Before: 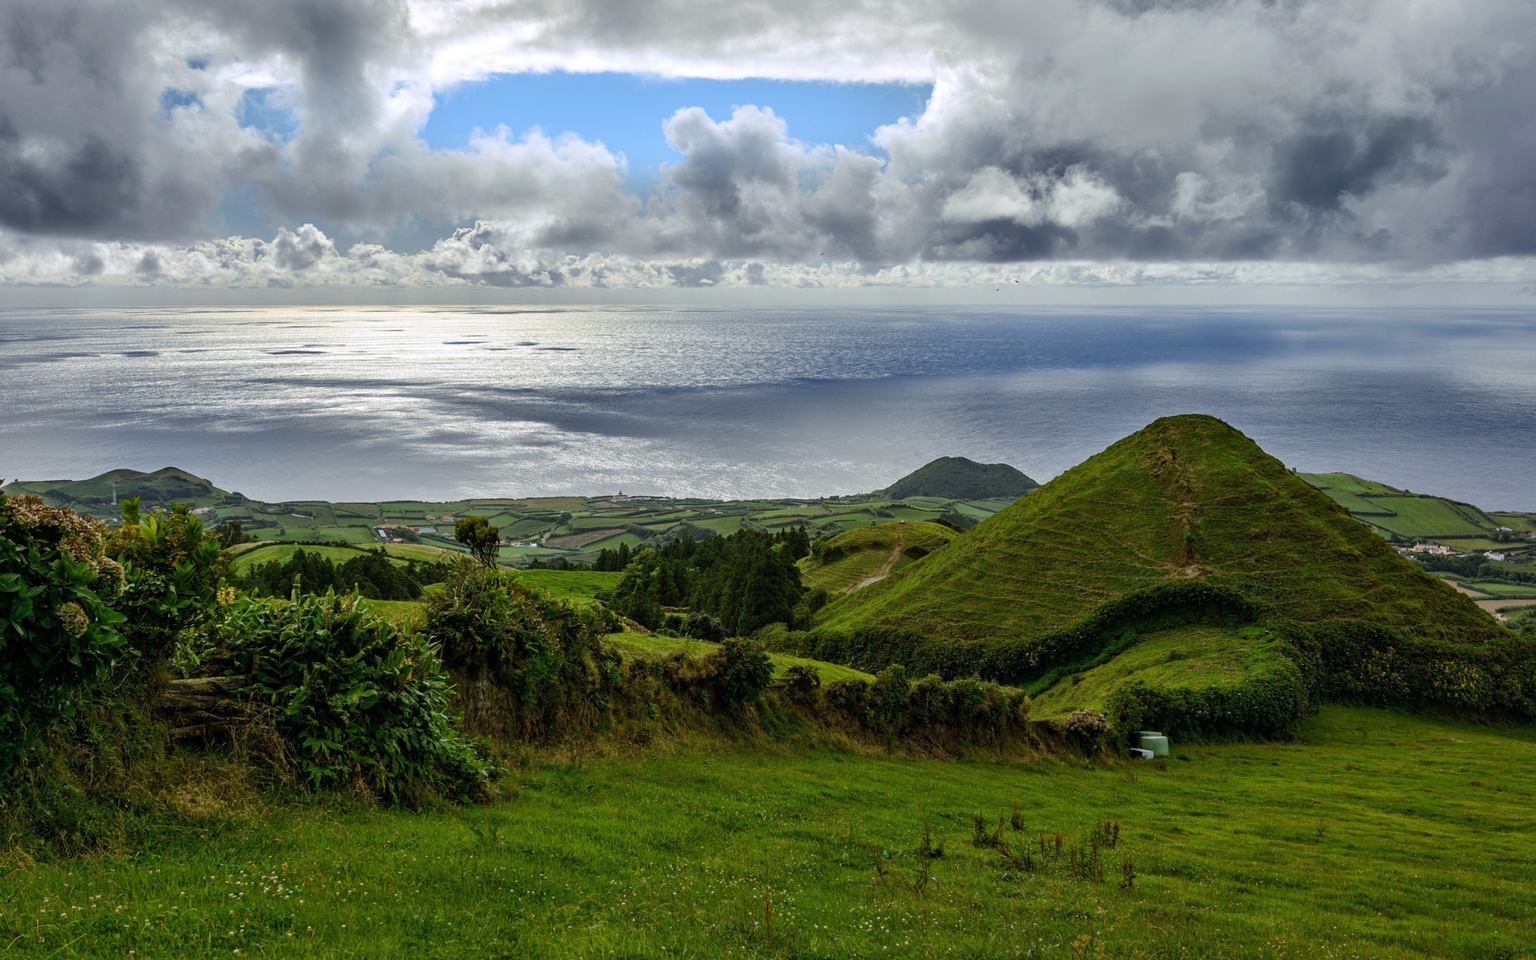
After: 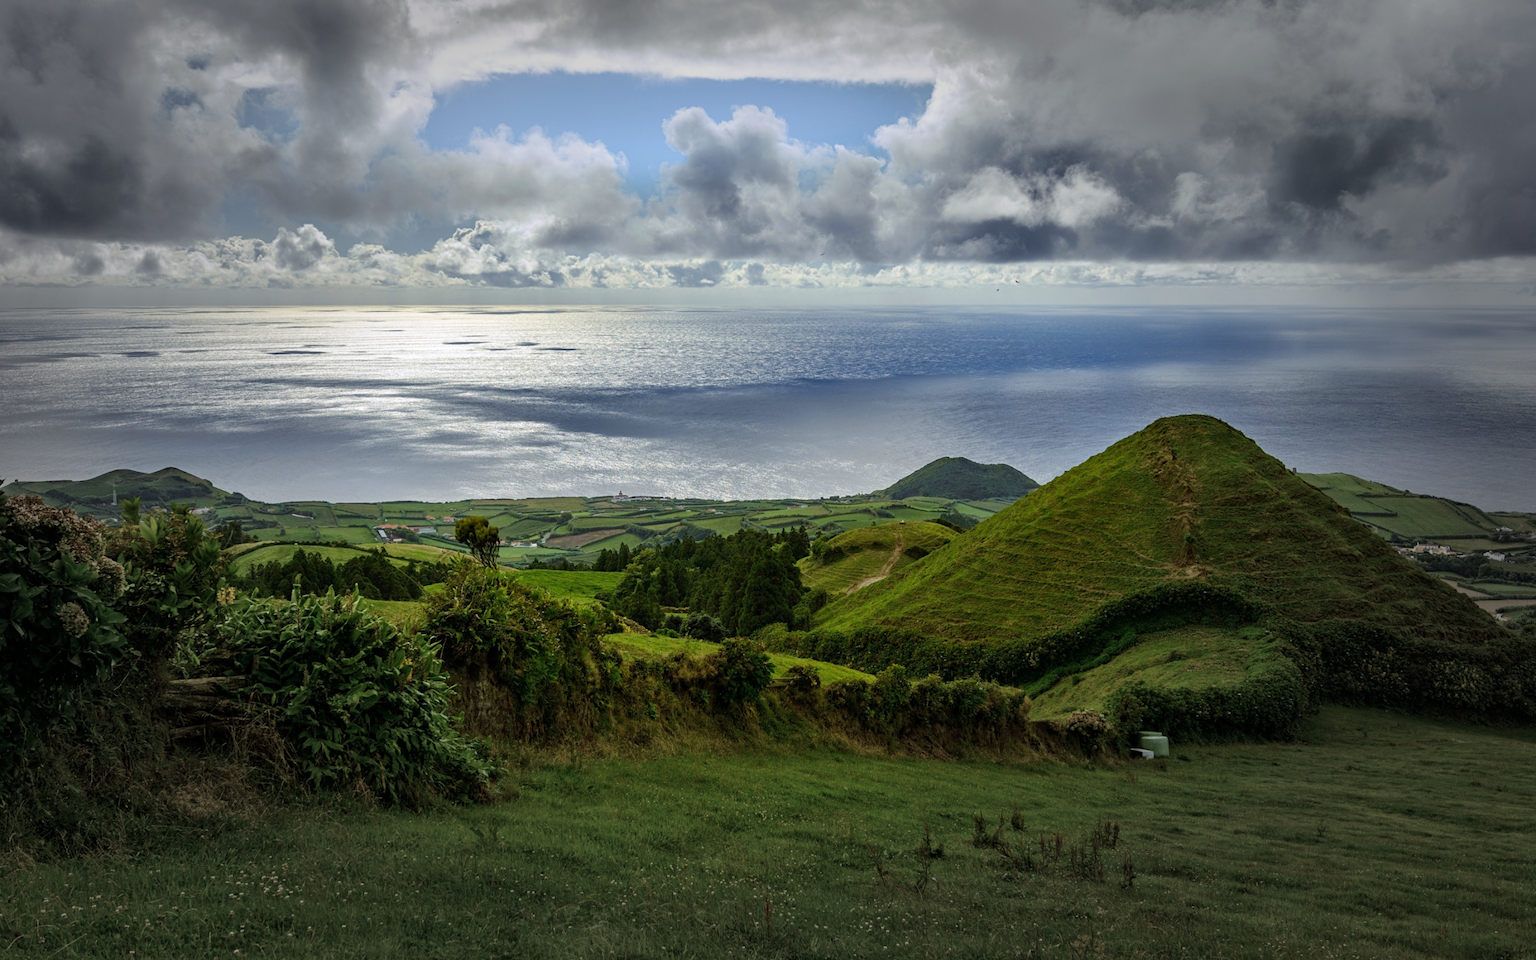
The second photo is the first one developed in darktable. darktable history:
velvia: on, module defaults
vignetting: fall-off start 48.46%, center (-0.032, -0.049), automatic ratio true, width/height ratio 1.291
